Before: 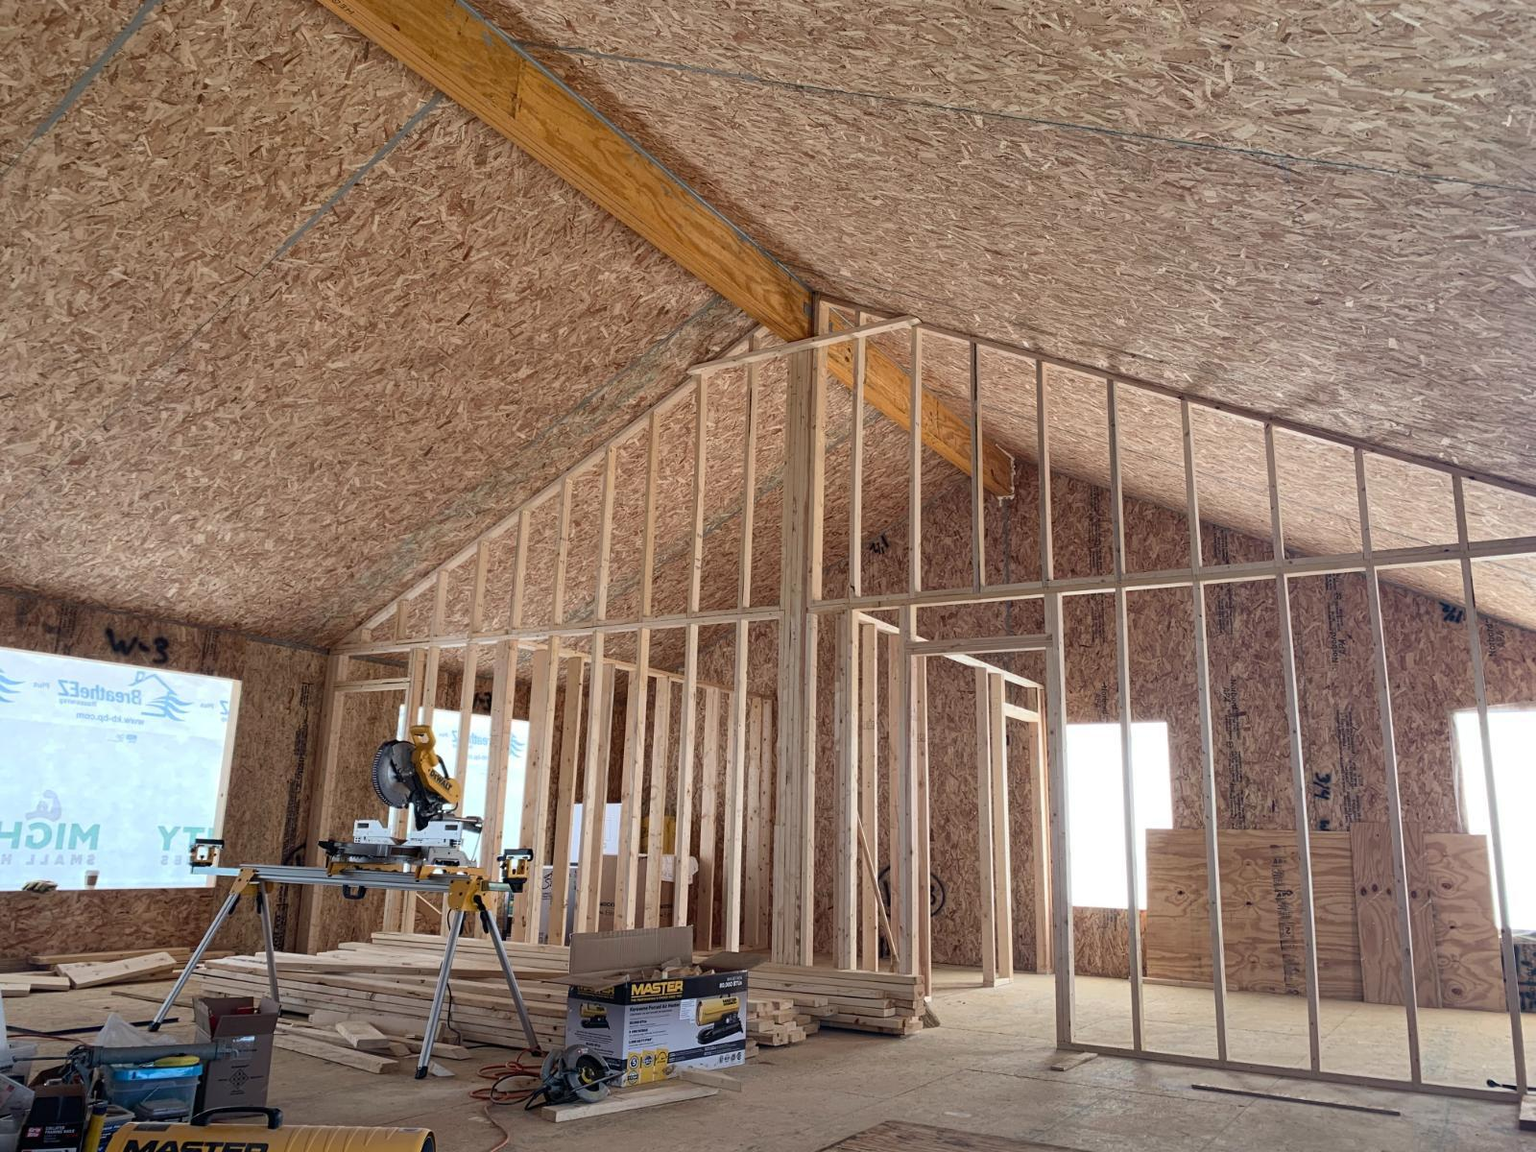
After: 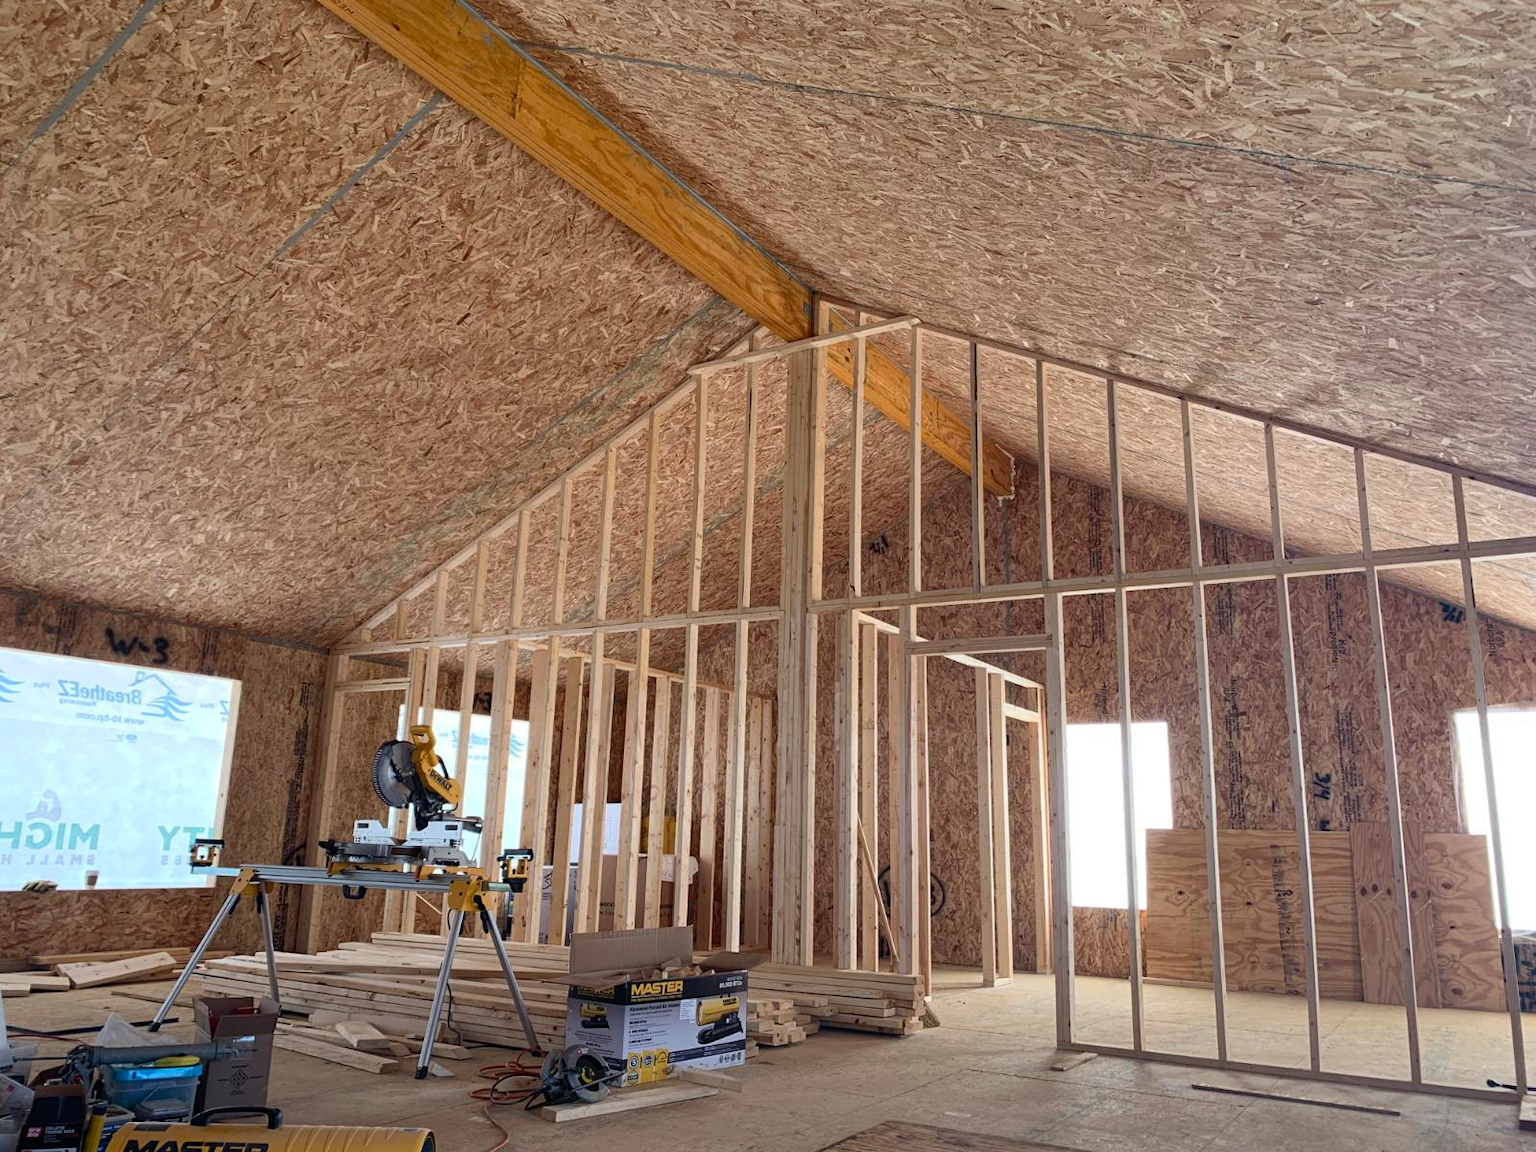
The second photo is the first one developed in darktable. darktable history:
contrast brightness saturation: contrast 0.04, saturation 0.16
